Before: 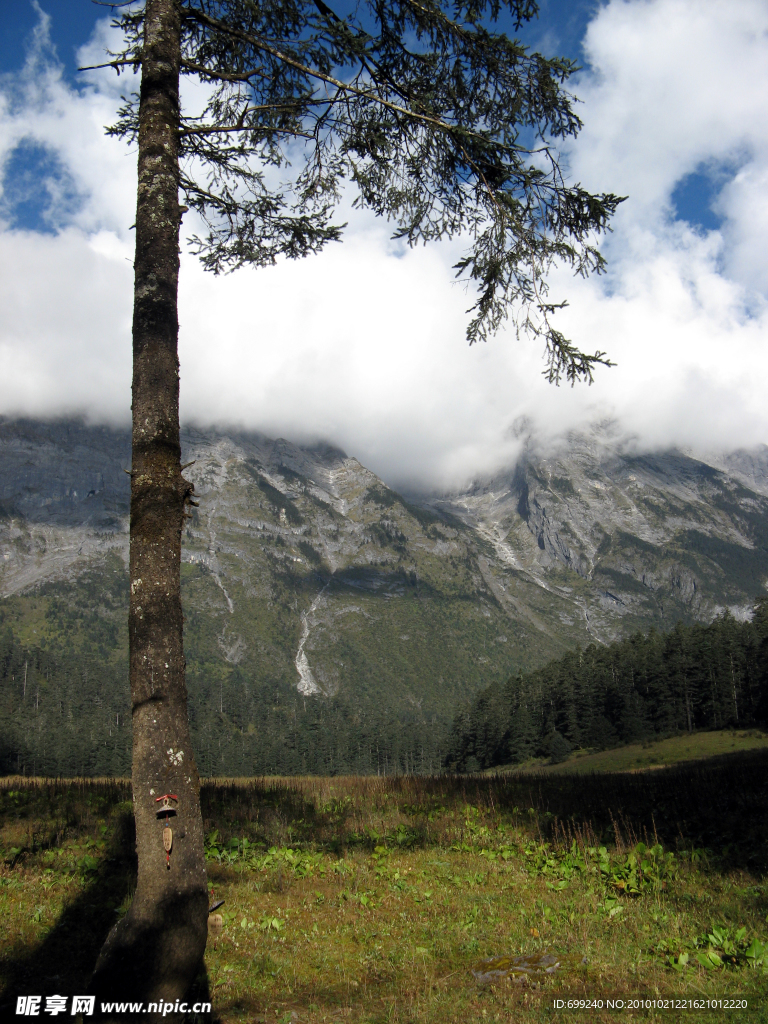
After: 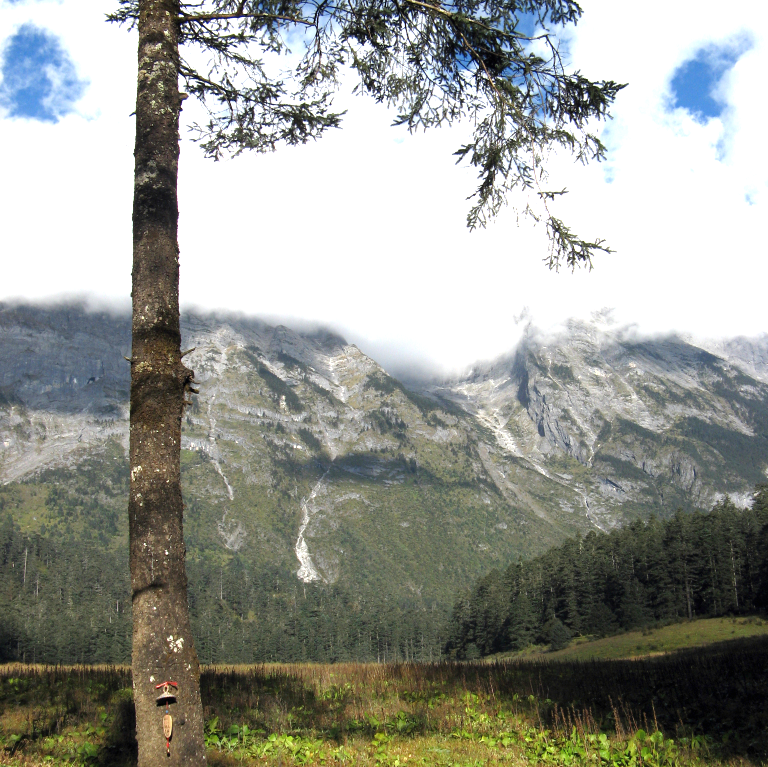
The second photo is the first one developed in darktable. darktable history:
exposure: black level correction 0, exposure 1 EV, compensate highlight preservation false
crop: top 11.06%, bottom 13.951%
